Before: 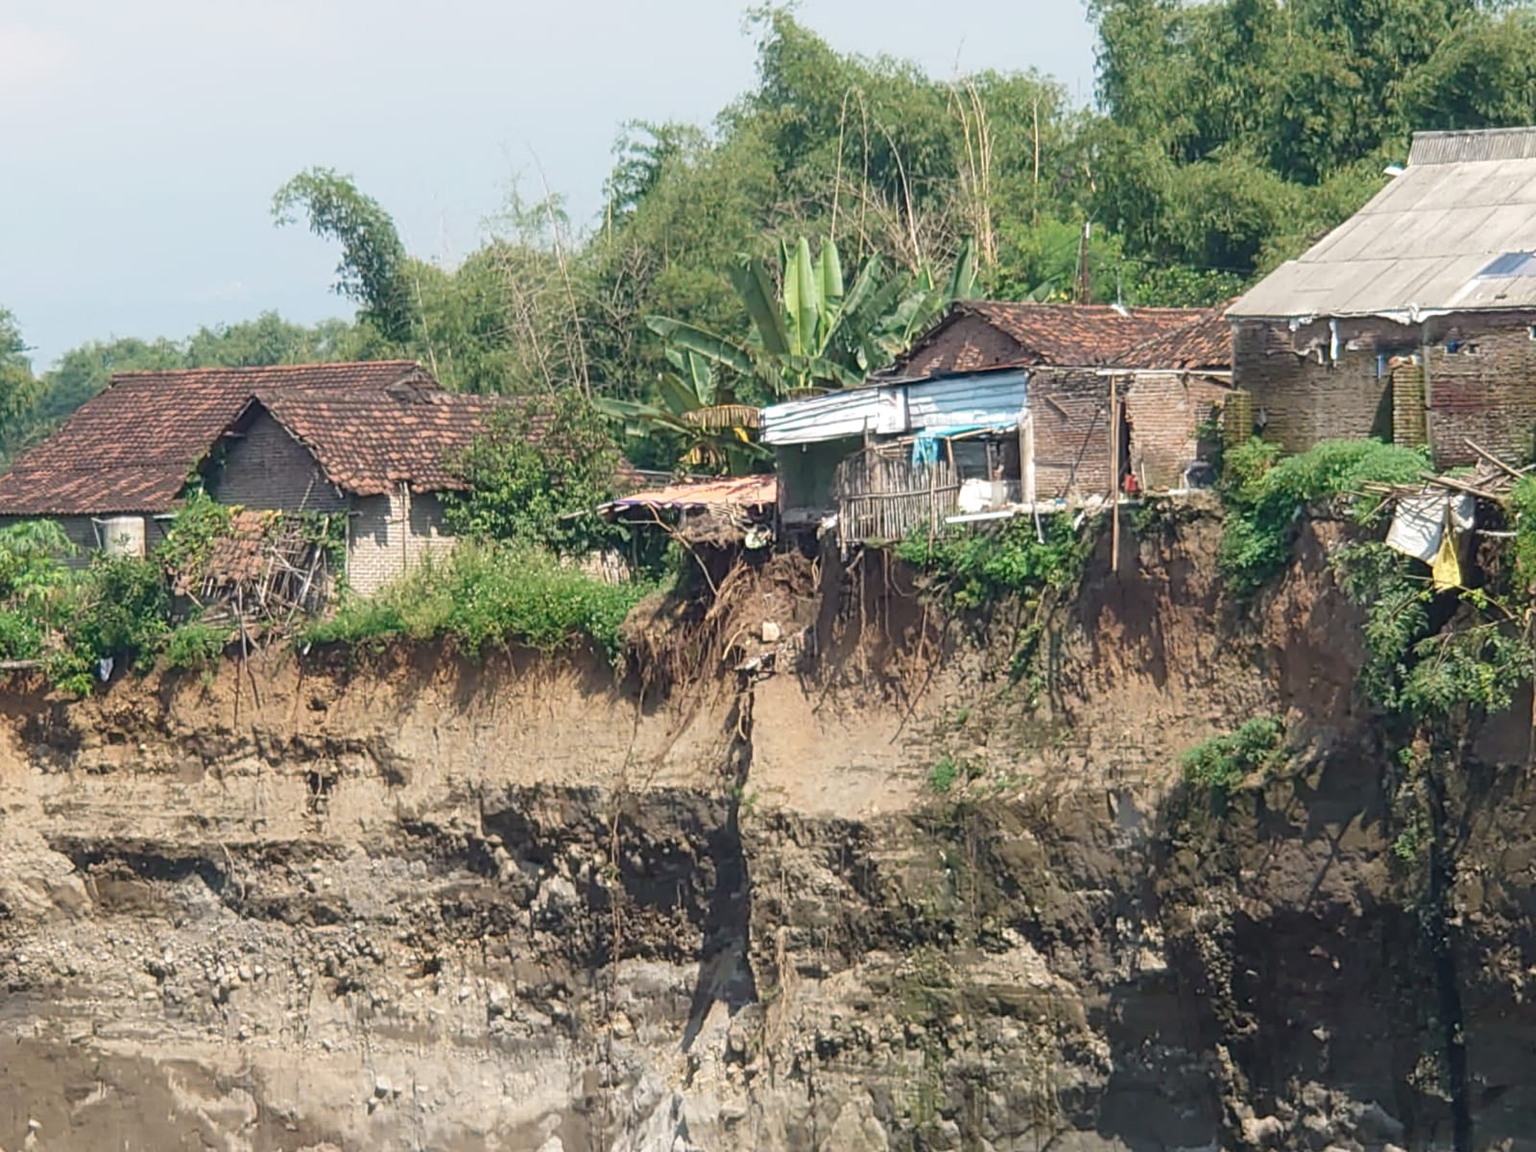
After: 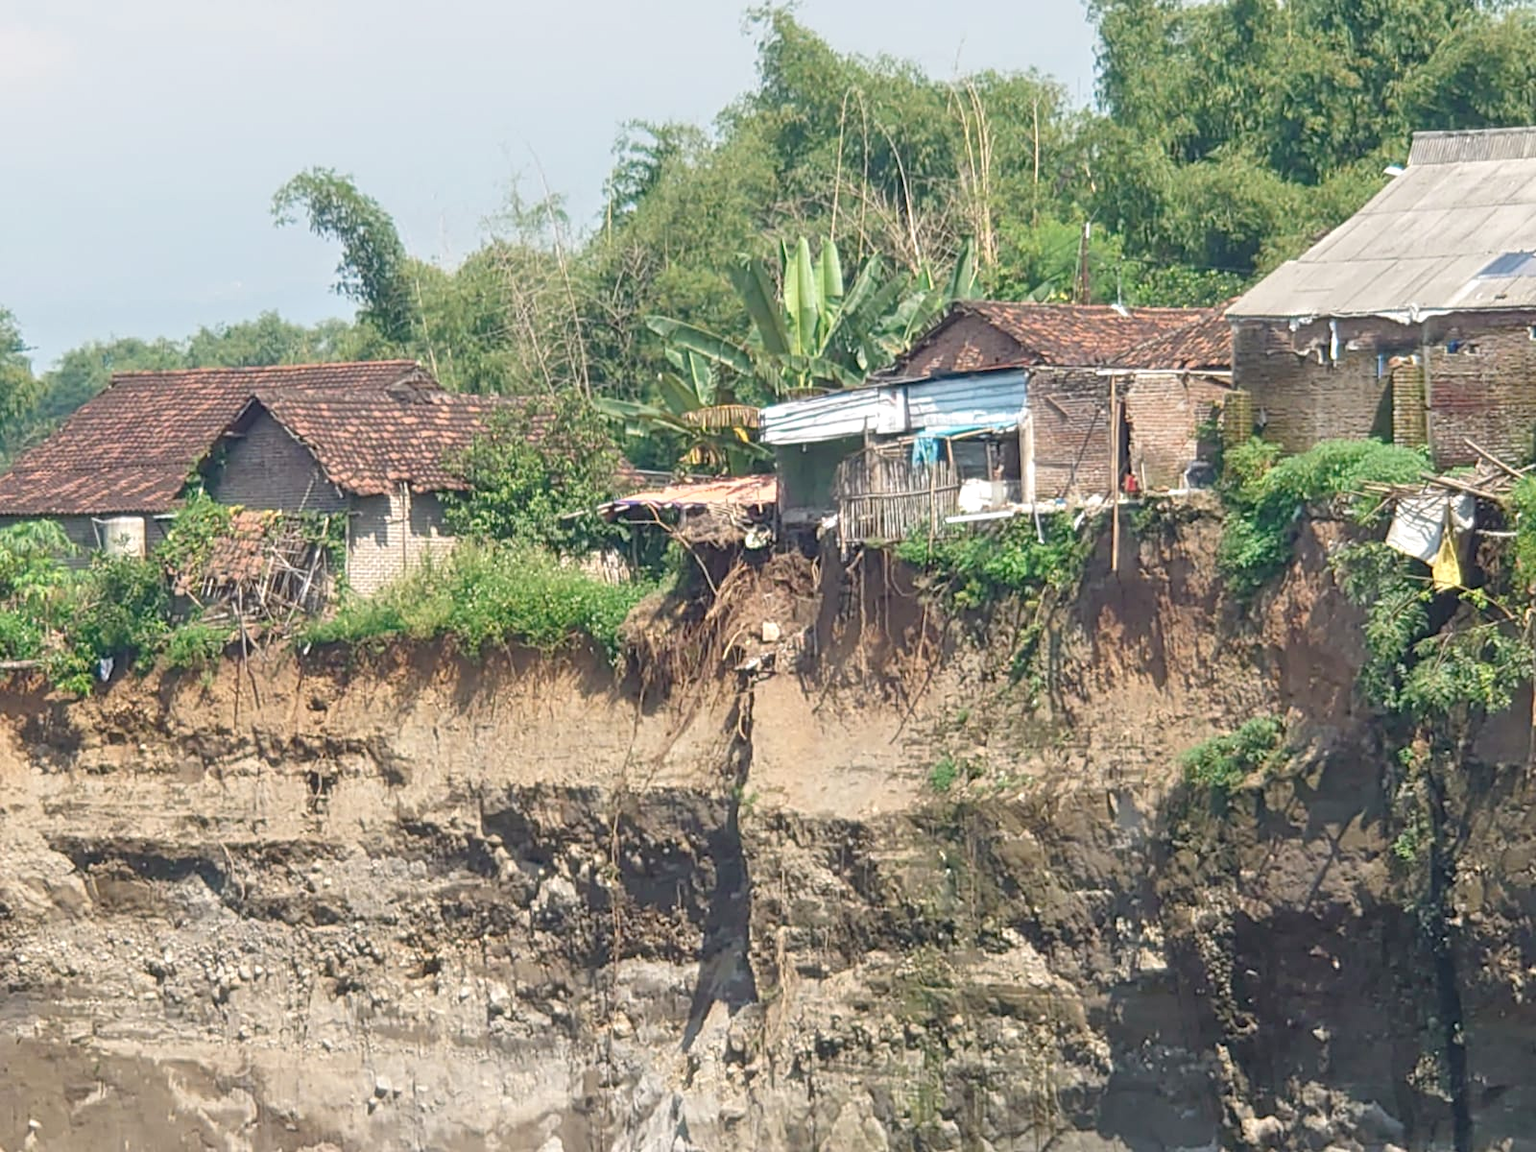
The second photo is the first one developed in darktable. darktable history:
contrast brightness saturation: saturation -0.05
tone equalizer: -8 EV 1 EV, -7 EV 1 EV, -6 EV 1 EV, -5 EV 1 EV, -4 EV 1 EV, -3 EV 0.75 EV, -2 EV 0.5 EV, -1 EV 0.25 EV
